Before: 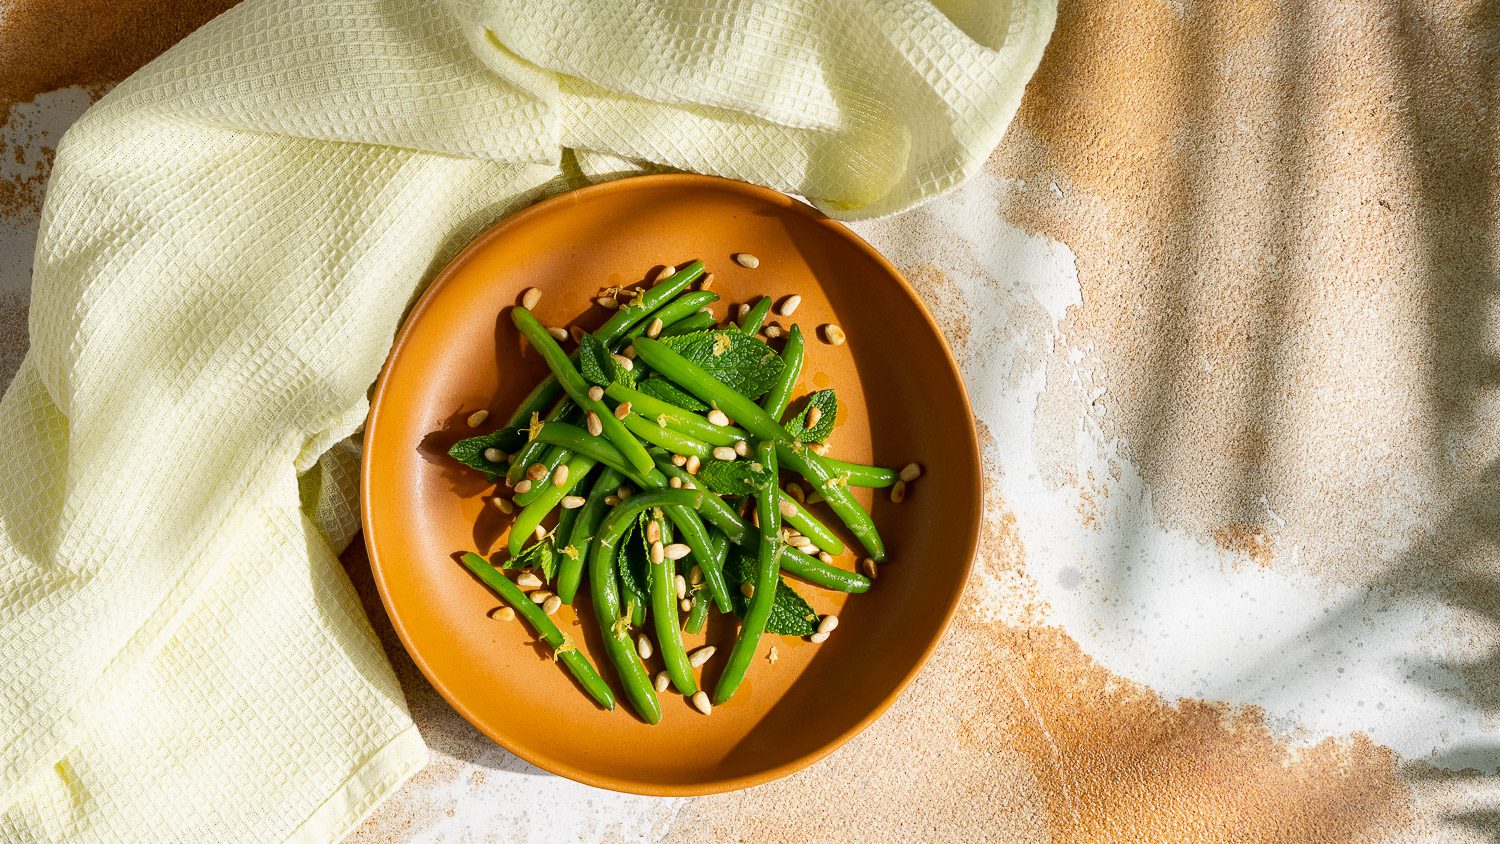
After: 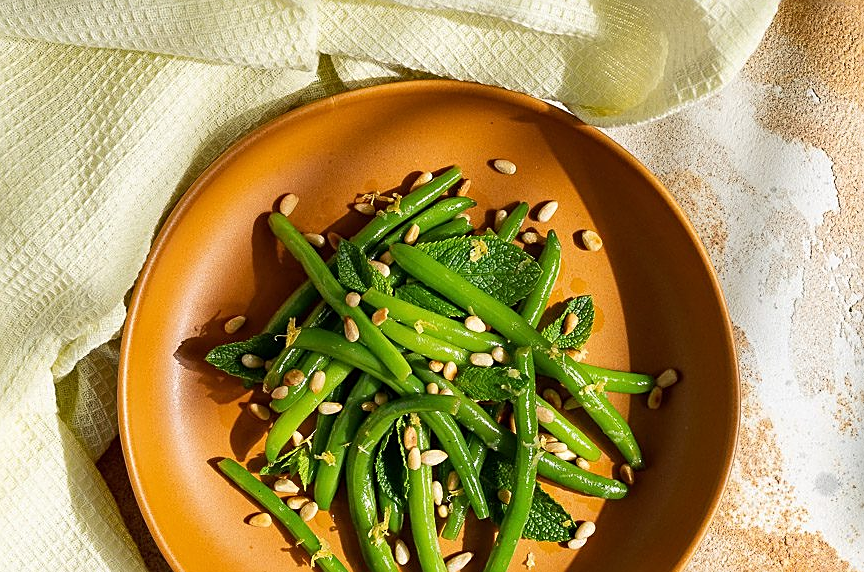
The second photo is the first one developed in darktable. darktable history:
crop: left 16.206%, top 11.238%, right 26.167%, bottom 20.723%
sharpen: on, module defaults
